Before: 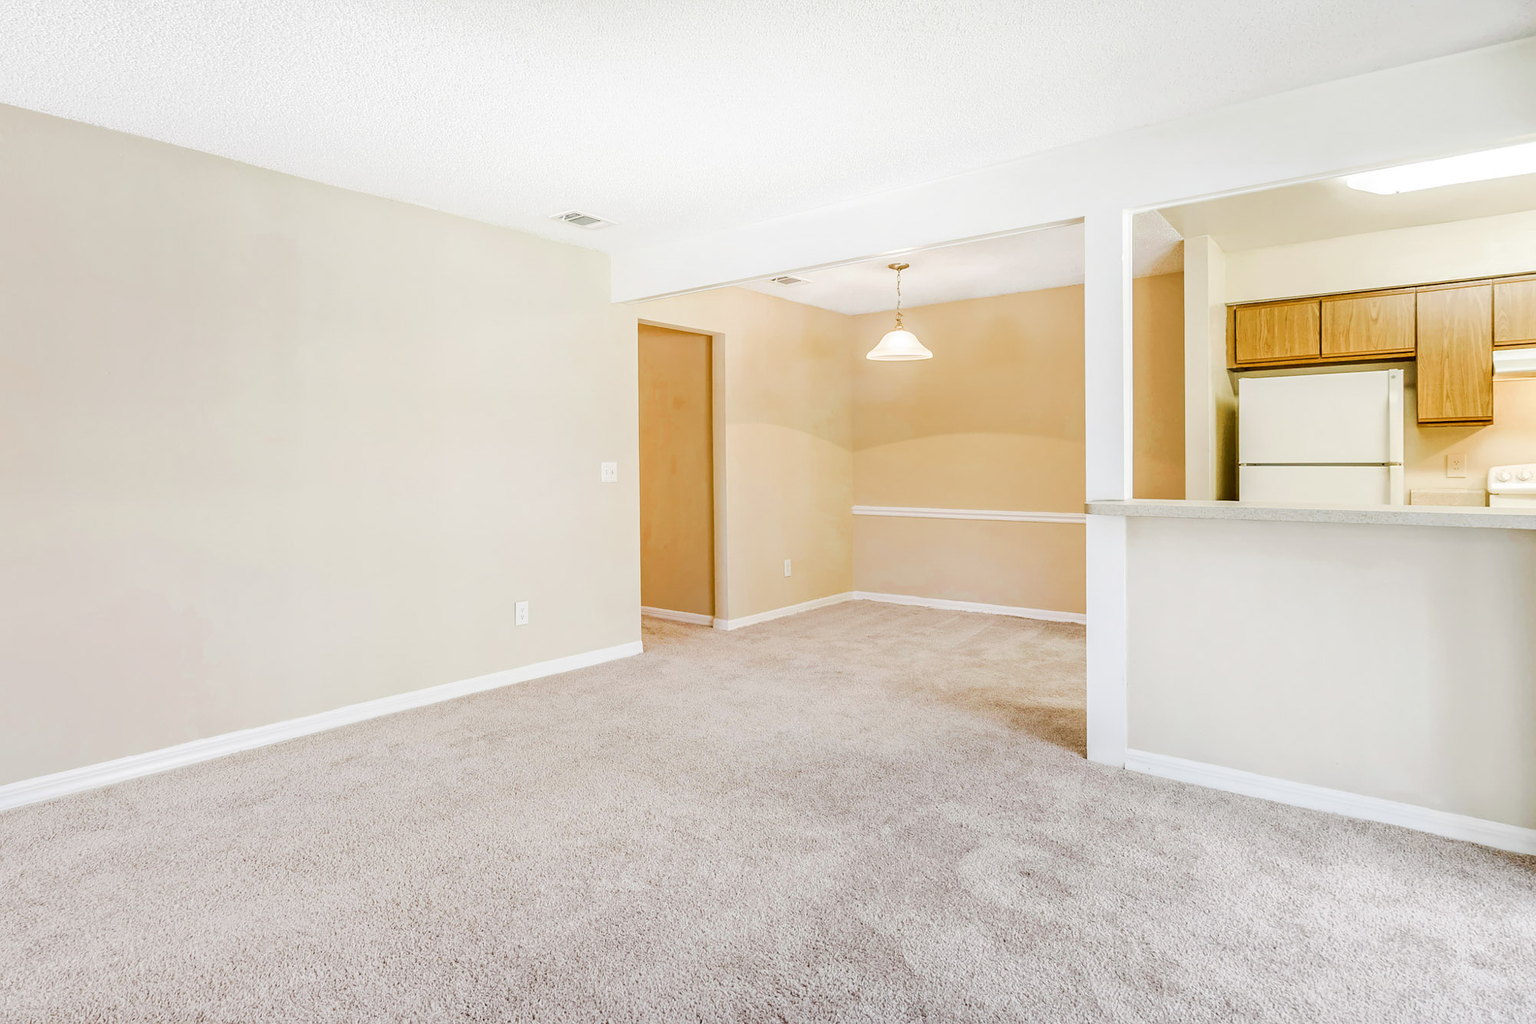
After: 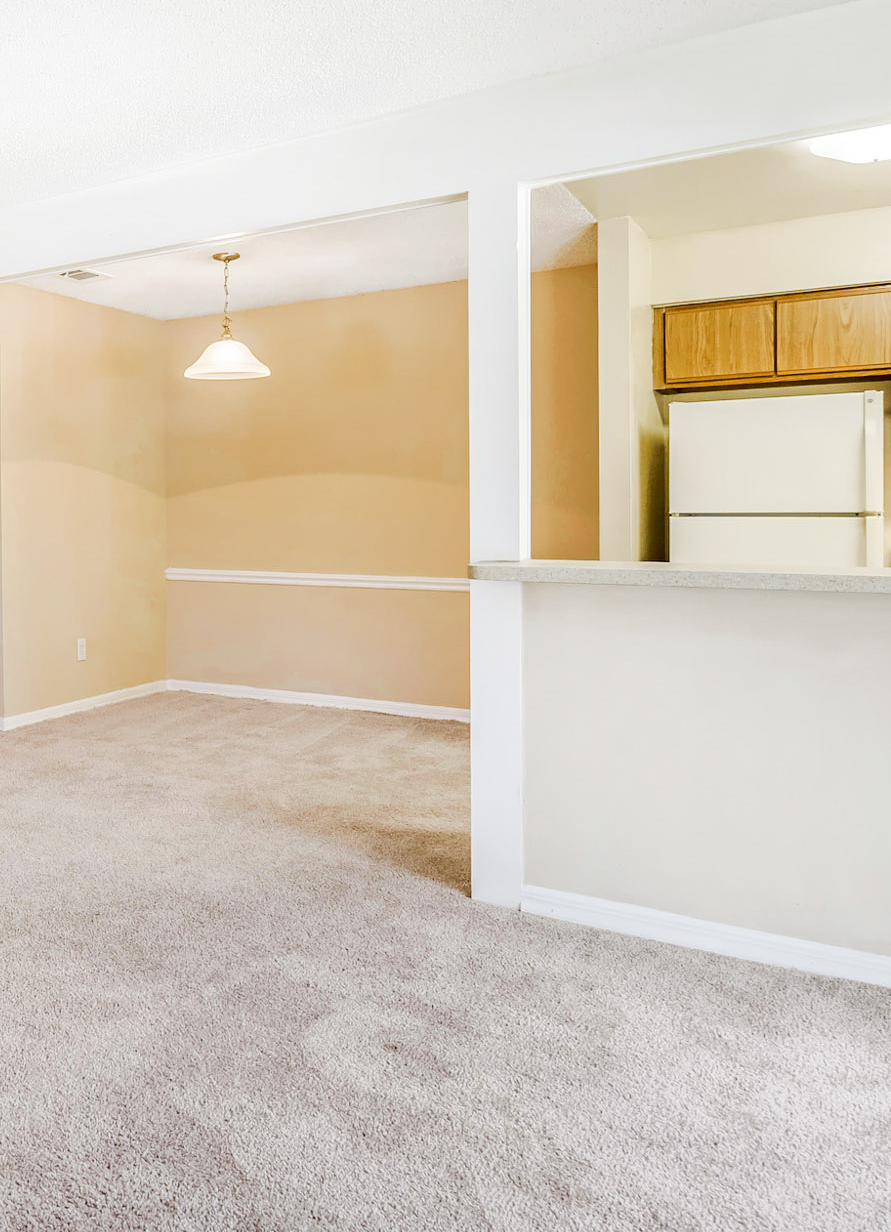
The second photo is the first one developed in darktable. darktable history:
crop: left 47.215%, top 6.782%, right 8.091%
